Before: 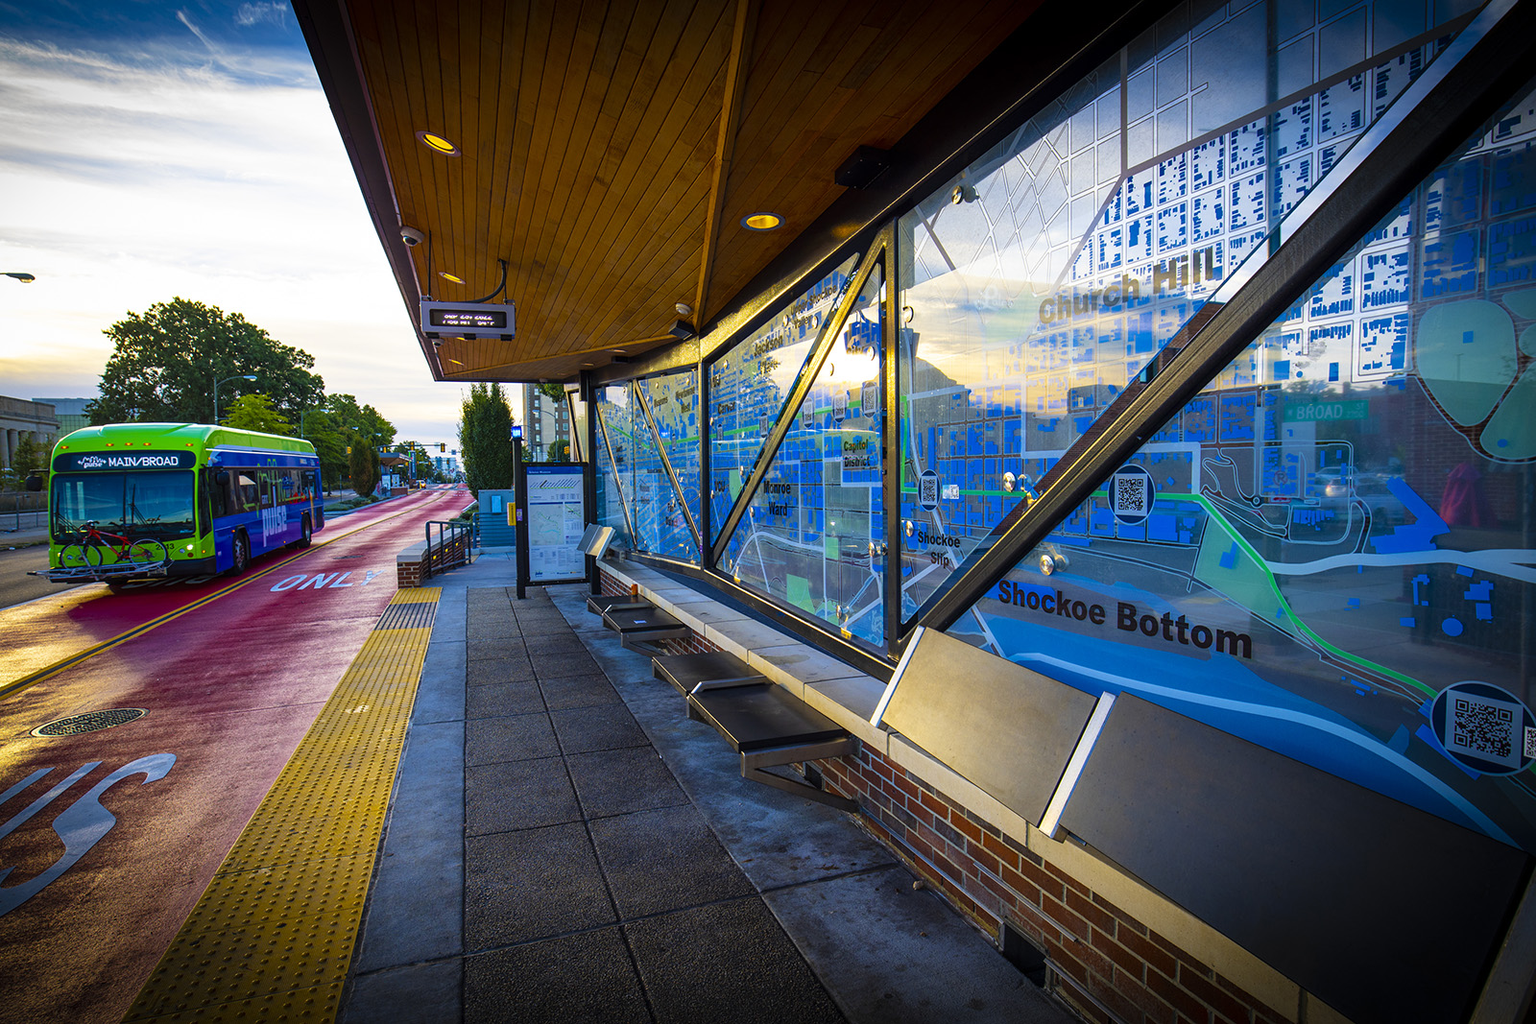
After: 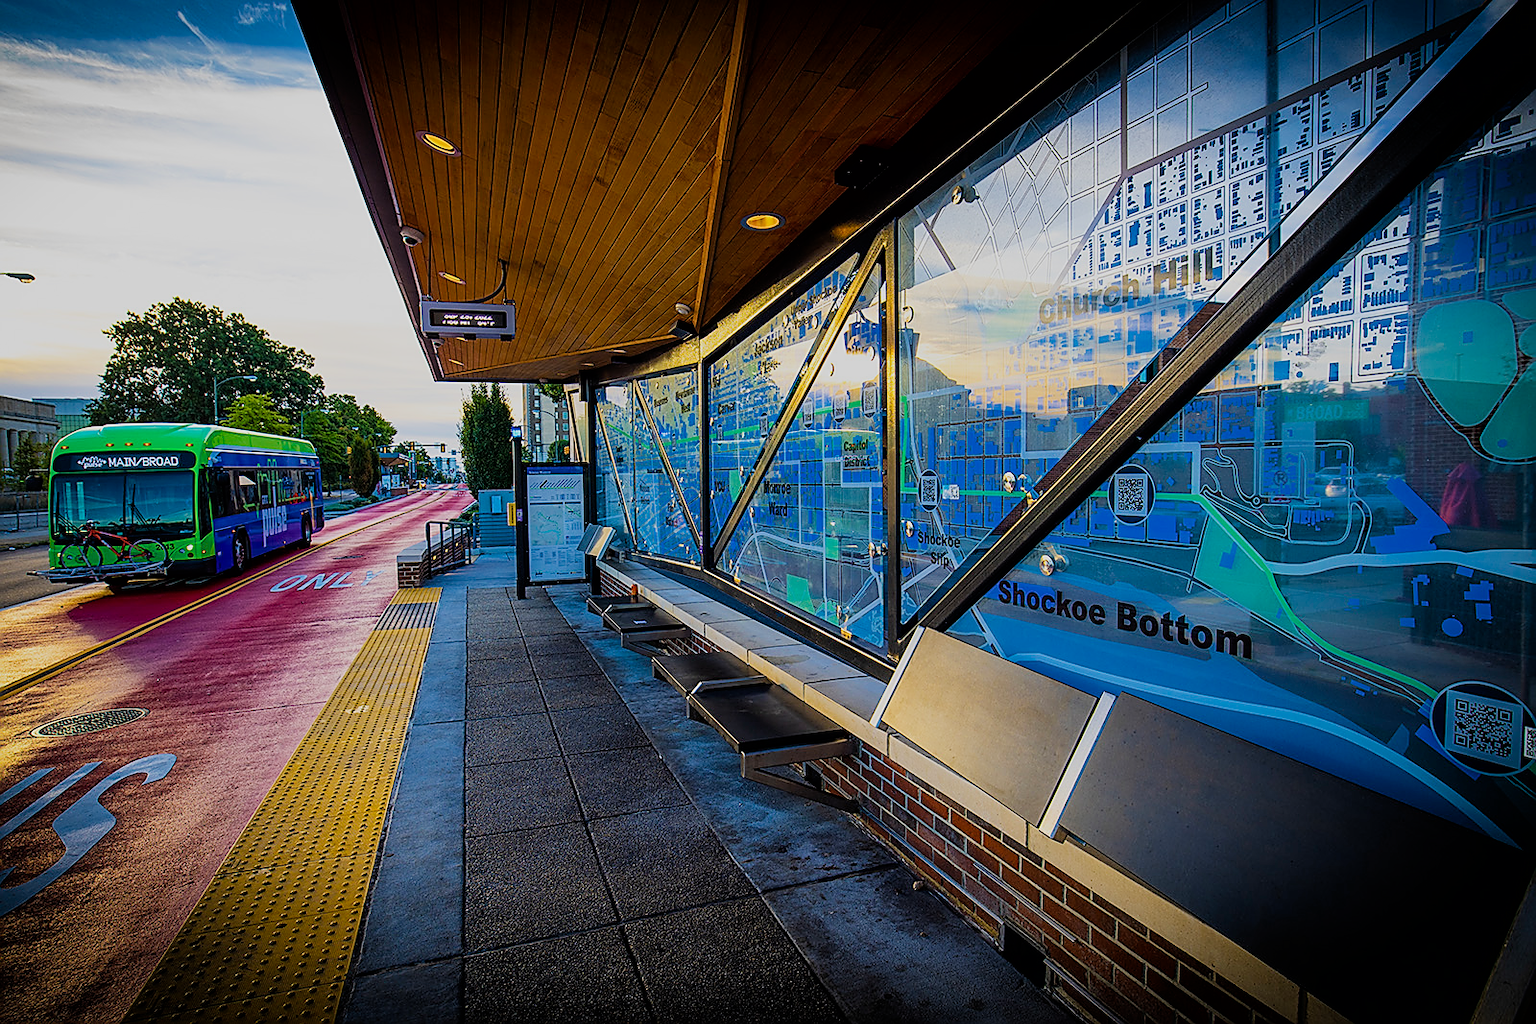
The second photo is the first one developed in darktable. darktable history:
filmic rgb: black relative exposure -16 EV, white relative exposure 6.92 EV, hardness 4.7
sharpen: radius 1.4, amount 1.25, threshold 0.7
